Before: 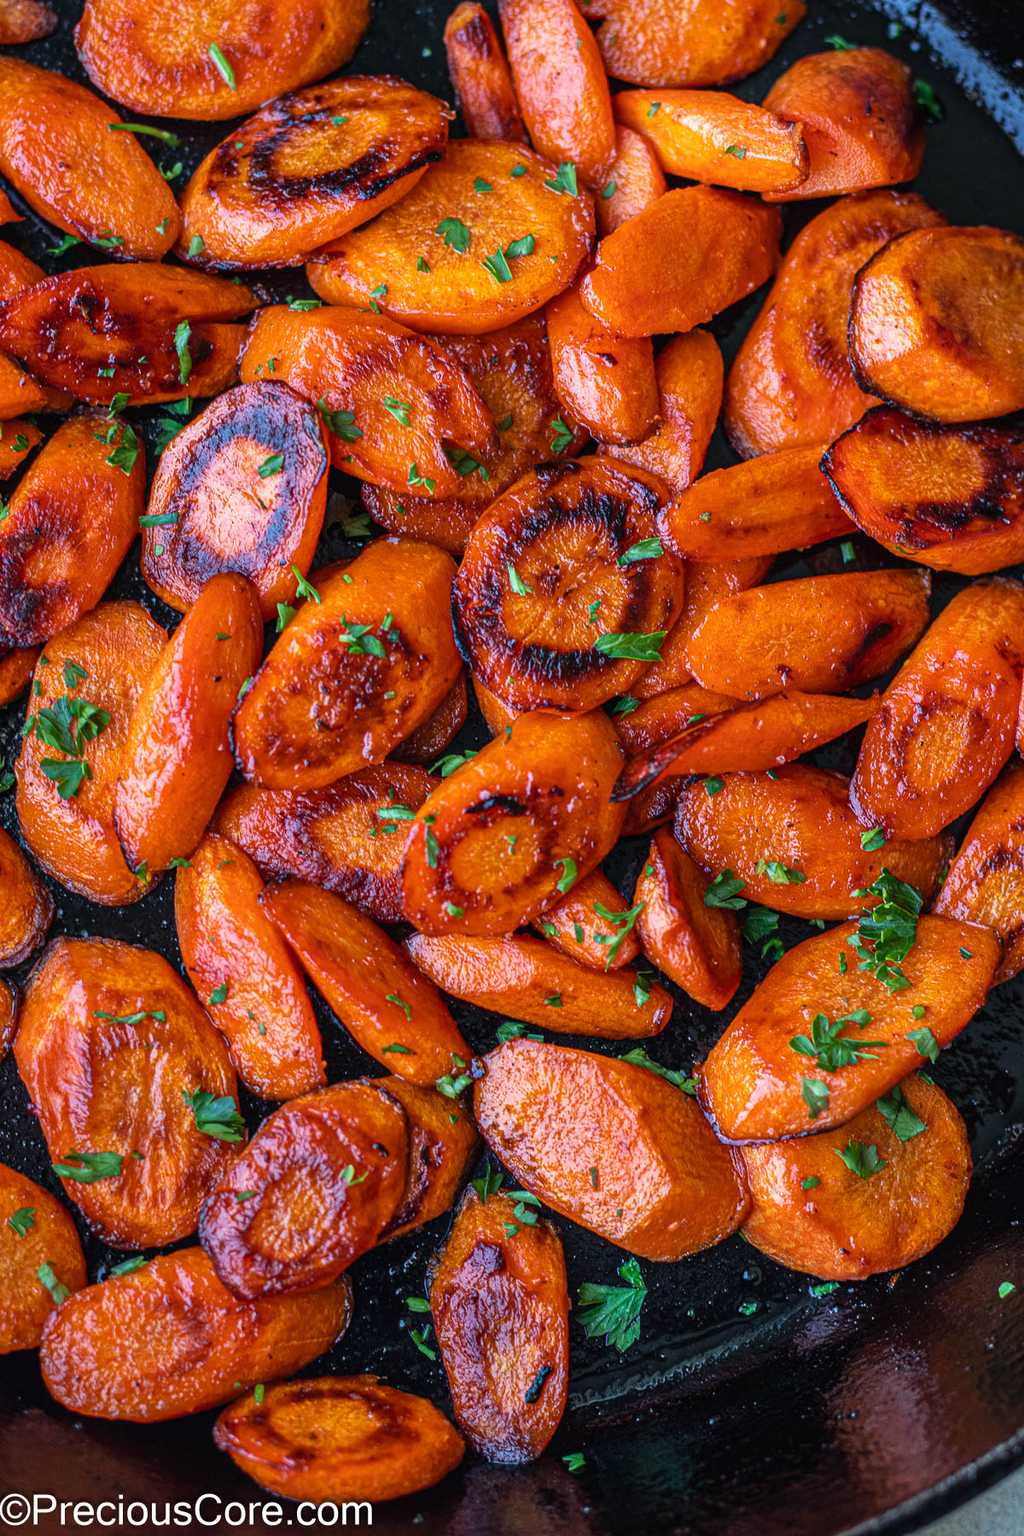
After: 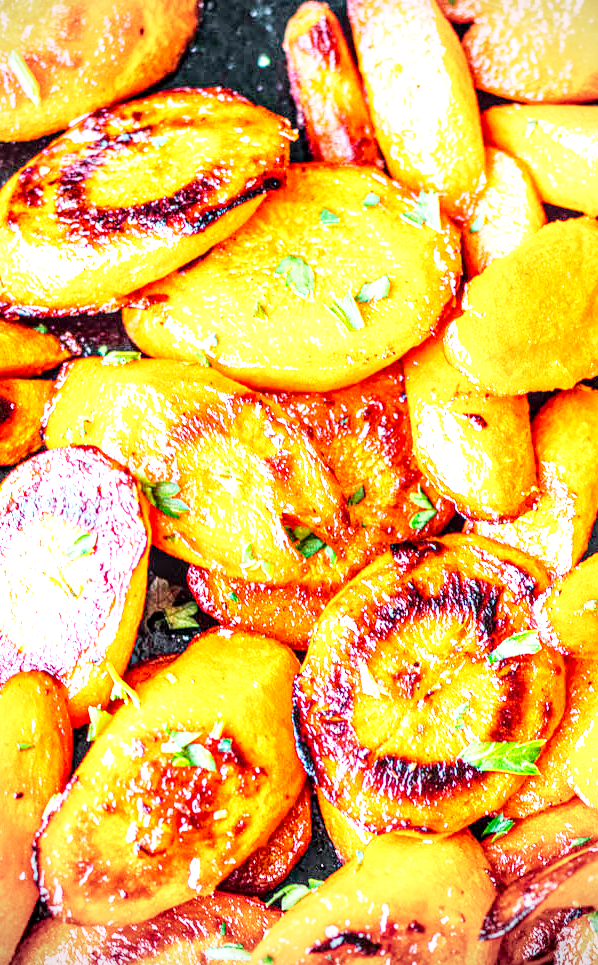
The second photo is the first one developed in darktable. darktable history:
crop: left 19.742%, right 30.351%, bottom 46.379%
local contrast: detail 160%
color balance rgb: perceptual saturation grading › global saturation 18.172%
tone curve: curves: ch0 [(0.003, 0) (0.066, 0.023) (0.149, 0.094) (0.264, 0.238) (0.395, 0.401) (0.517, 0.553) (0.716, 0.743) (0.813, 0.846) (1, 1)]; ch1 [(0, 0) (0.164, 0.115) (0.337, 0.332) (0.39, 0.398) (0.464, 0.461) (0.501, 0.5) (0.521, 0.529) (0.571, 0.588) (0.652, 0.681) (0.733, 0.749) (0.811, 0.796) (1, 1)]; ch2 [(0, 0) (0.337, 0.382) (0.464, 0.476) (0.501, 0.502) (0.527, 0.54) (0.556, 0.567) (0.6, 0.59) (0.687, 0.675) (1, 1)], color space Lab, independent channels, preserve colors none
base curve: curves: ch0 [(0, 0) (0.018, 0.026) (0.143, 0.37) (0.33, 0.731) (0.458, 0.853) (0.735, 0.965) (0.905, 0.986) (1, 1)], preserve colors none
vignetting: fall-off start 74.26%, fall-off radius 65.71%, center (-0.031, -0.048), dithering 8-bit output
exposure: black level correction 0, exposure 1.995 EV, compensate highlight preservation false
color correction: highlights b* -0.014
